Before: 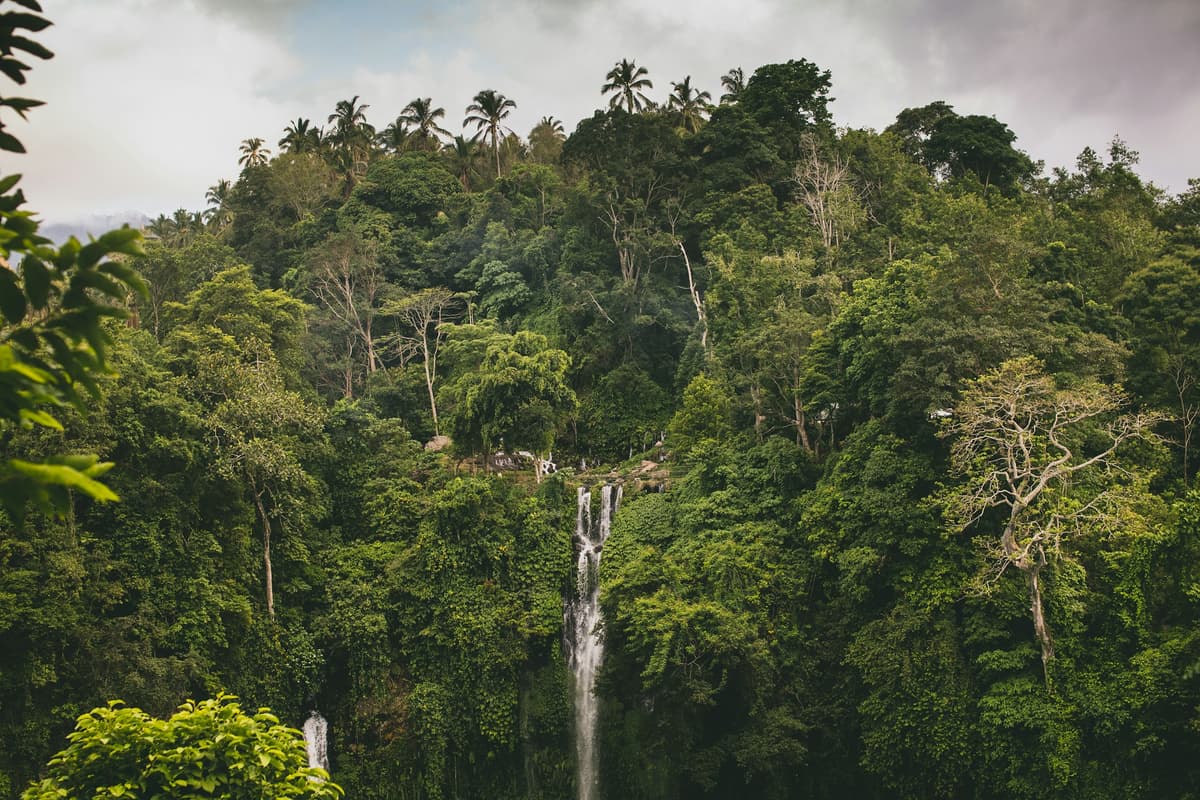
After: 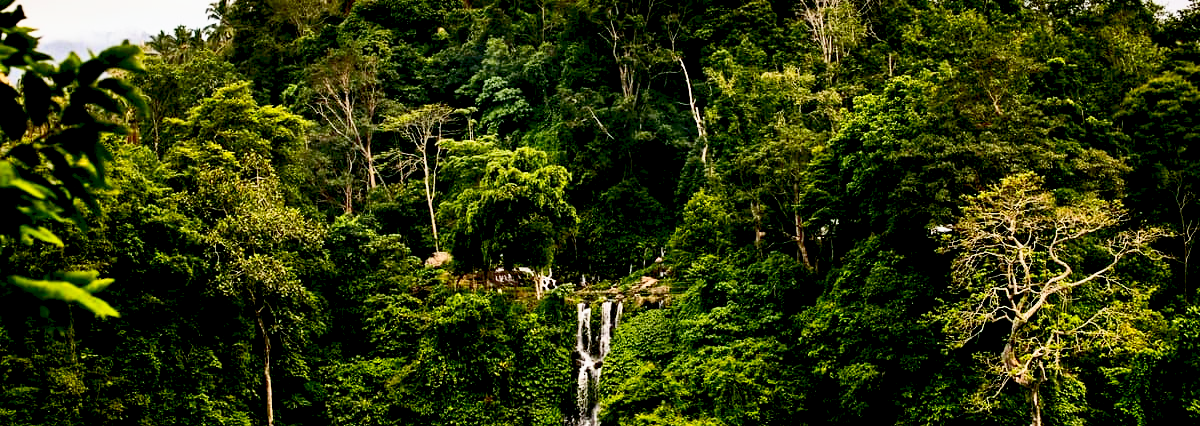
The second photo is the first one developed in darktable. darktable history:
crop and rotate: top 23.197%, bottom 23.489%
contrast brightness saturation: contrast 0.213, brightness -0.106, saturation 0.211
base curve: curves: ch0 [(0, 0) (0.557, 0.834) (1, 1)], preserve colors none
exposure: black level correction 0.047, exposure 0.012 EV, compensate highlight preservation false
